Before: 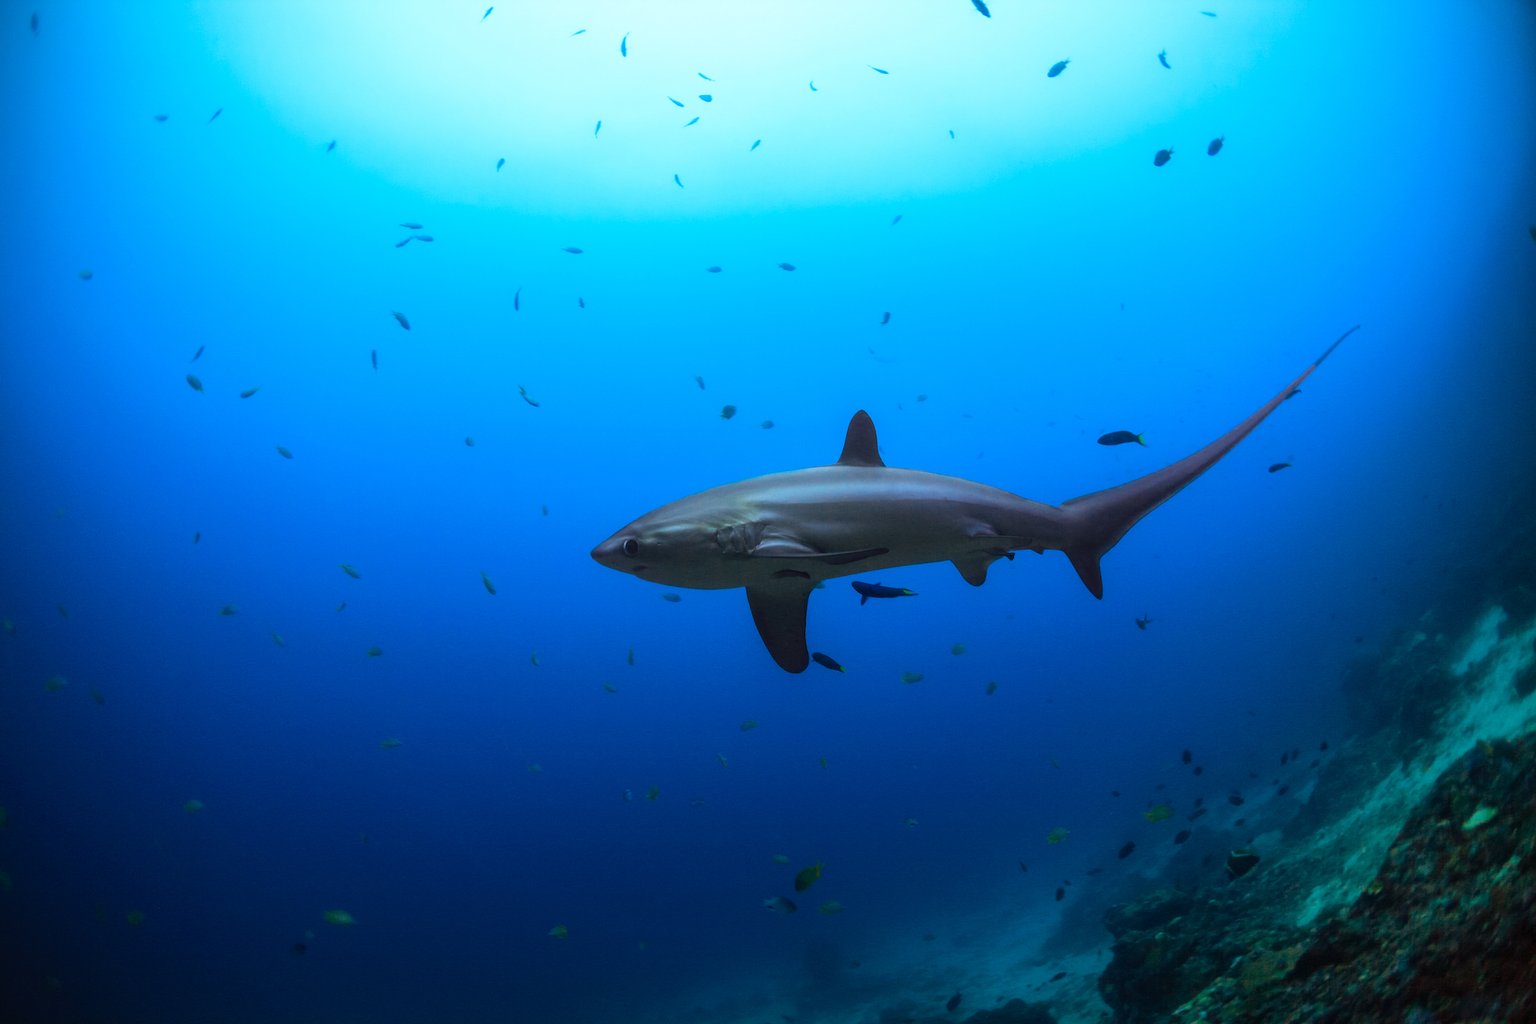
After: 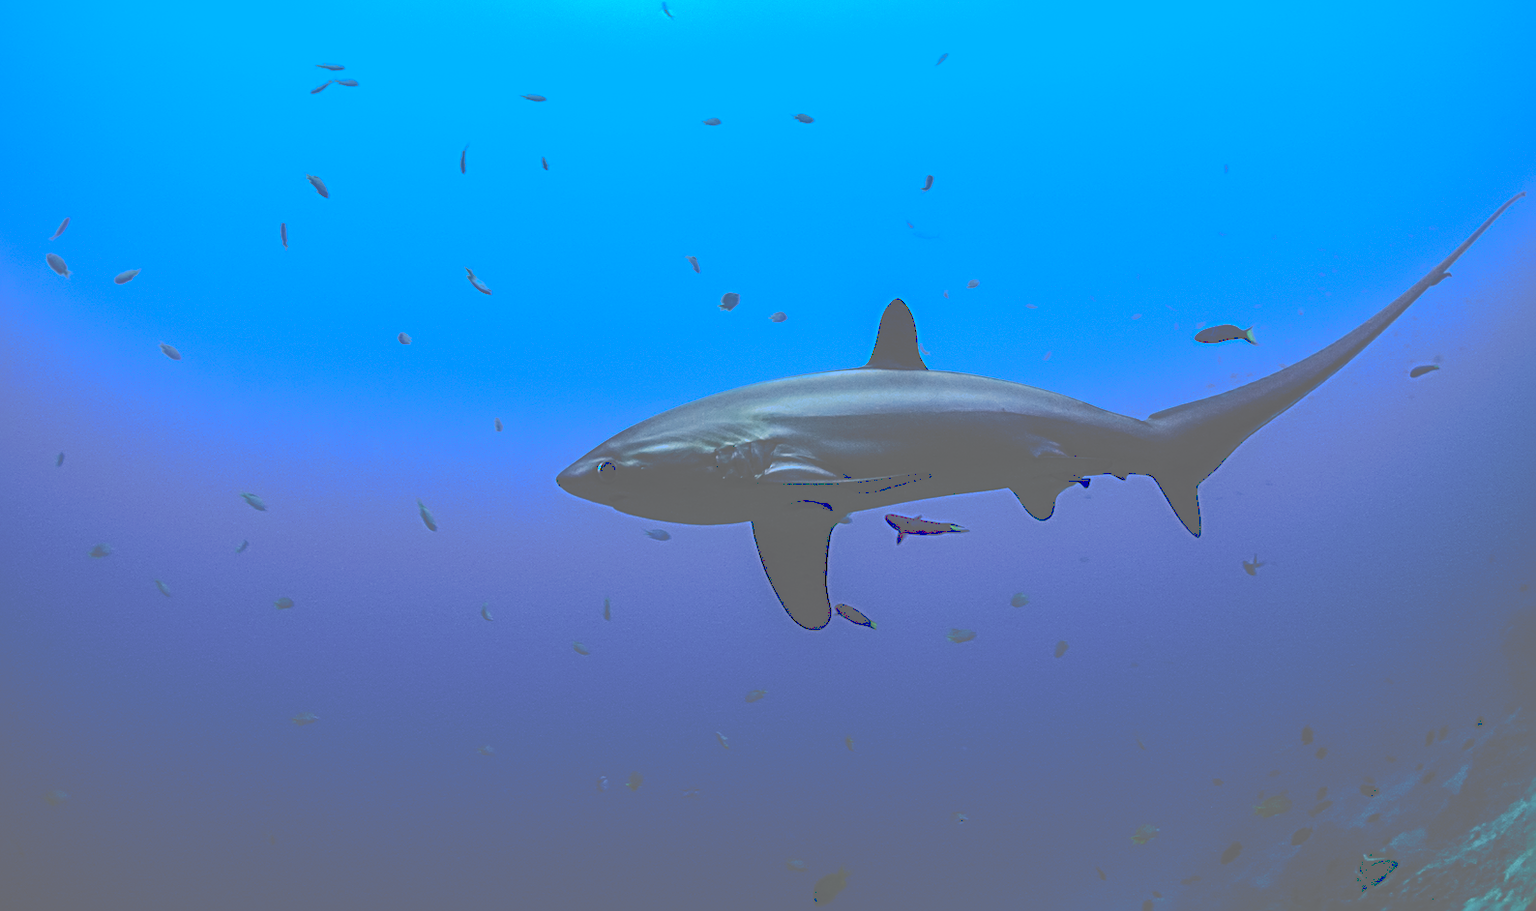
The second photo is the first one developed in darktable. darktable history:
crop: left 9.712%, top 16.928%, right 10.845%, bottom 12.332%
sharpen: radius 3.69, amount 0.928
tone curve: curves: ch0 [(0, 0) (0.003, 0.43) (0.011, 0.433) (0.025, 0.434) (0.044, 0.436) (0.069, 0.439) (0.1, 0.442) (0.136, 0.446) (0.177, 0.449) (0.224, 0.454) (0.277, 0.462) (0.335, 0.488) (0.399, 0.524) (0.468, 0.566) (0.543, 0.615) (0.623, 0.666) (0.709, 0.718) (0.801, 0.761) (0.898, 0.801) (1, 1)], preserve colors none
color calibration: illuminant Planckian (black body), x 0.378, y 0.375, temperature 4065 K
contrast equalizer: octaves 7, y [[0.5, 0.502, 0.506, 0.511, 0.52, 0.537], [0.5 ×6], [0.505, 0.509, 0.518, 0.534, 0.553, 0.561], [0 ×6], [0 ×6]]
shadows and highlights: on, module defaults
local contrast: on, module defaults
